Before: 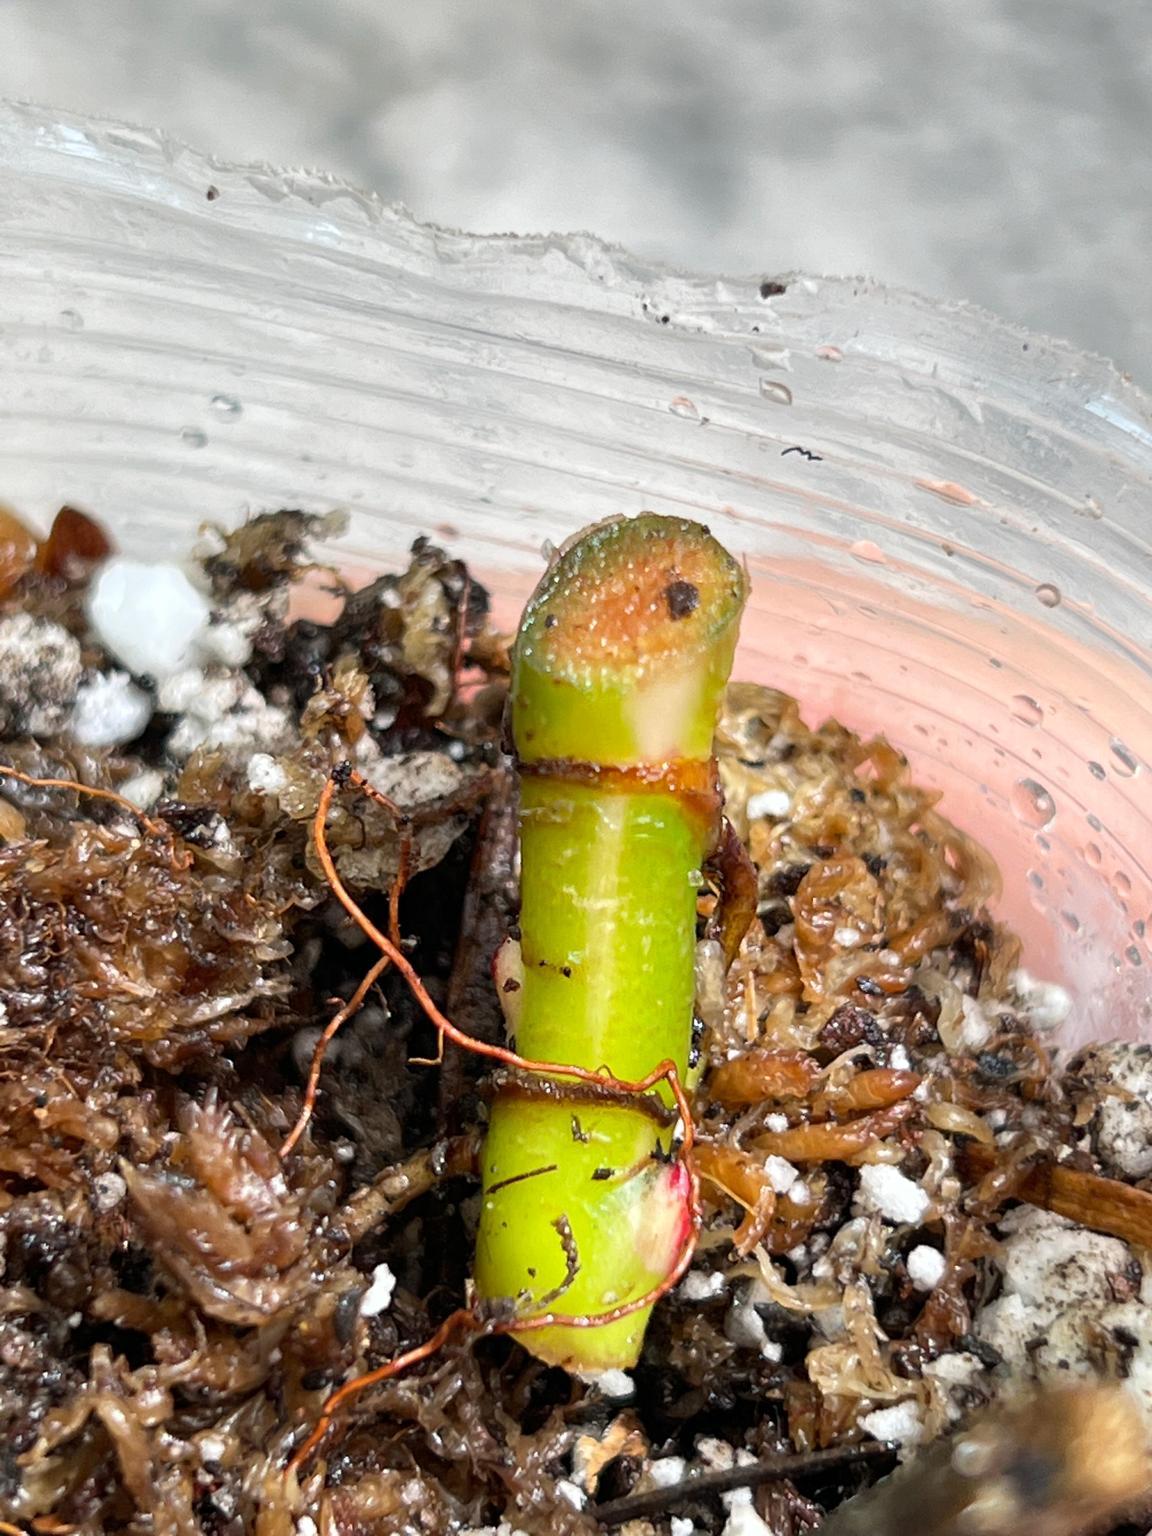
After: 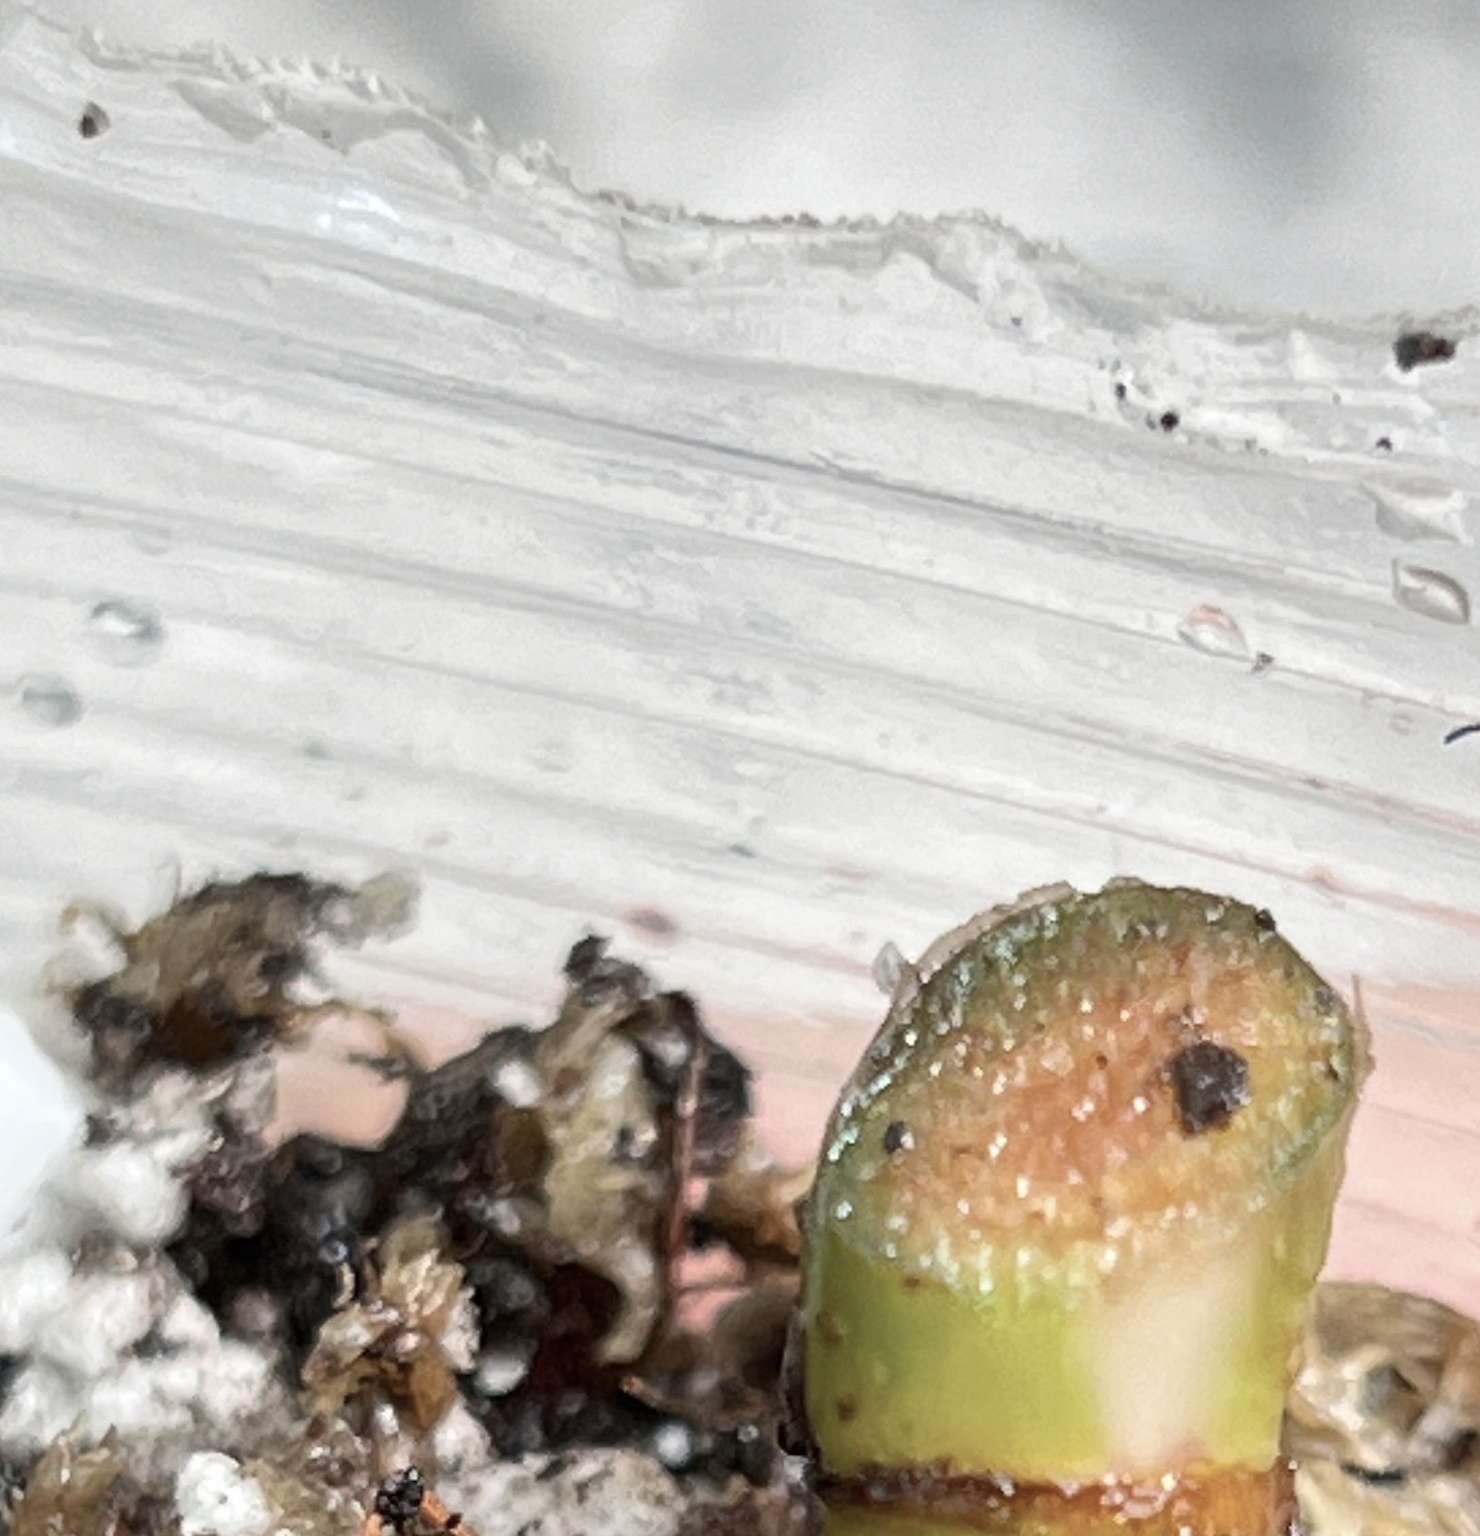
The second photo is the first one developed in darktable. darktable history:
contrast brightness saturation: contrast 0.098, saturation -0.378
crop: left 15.049%, top 9.287%, right 30.844%, bottom 48.603%
